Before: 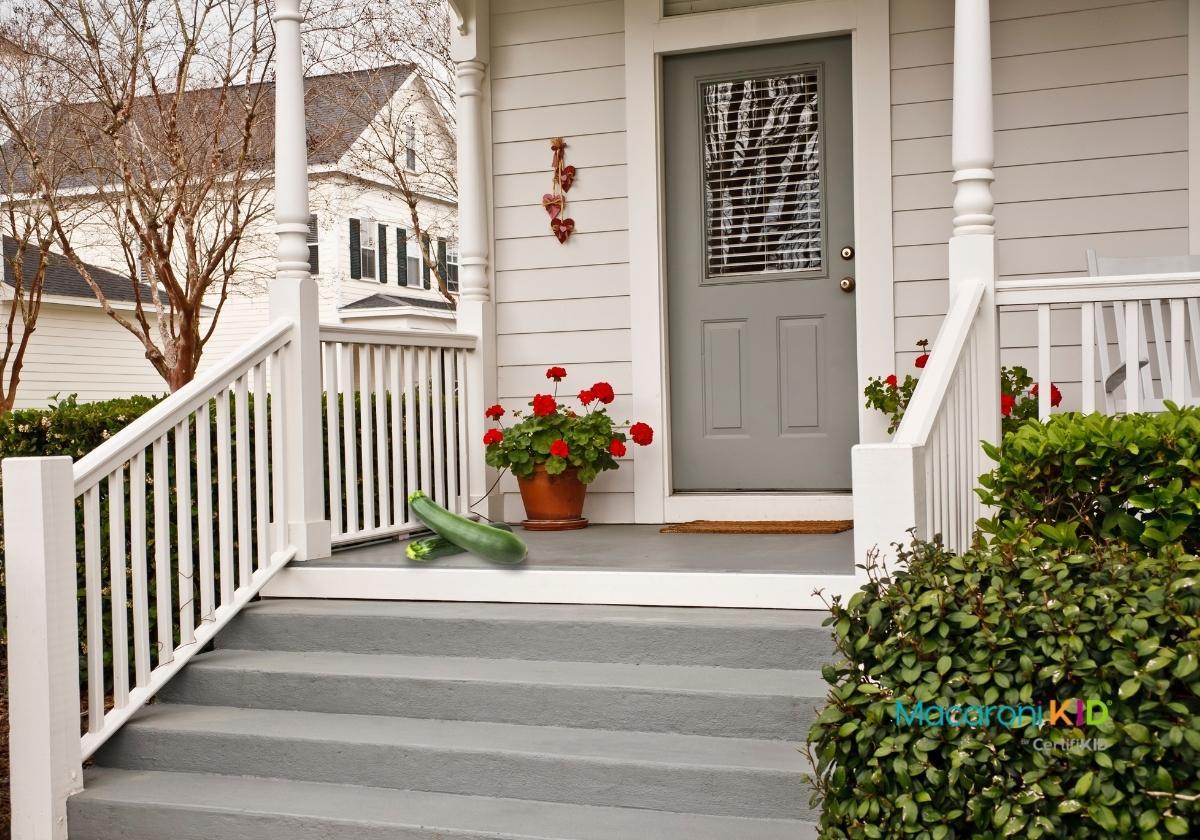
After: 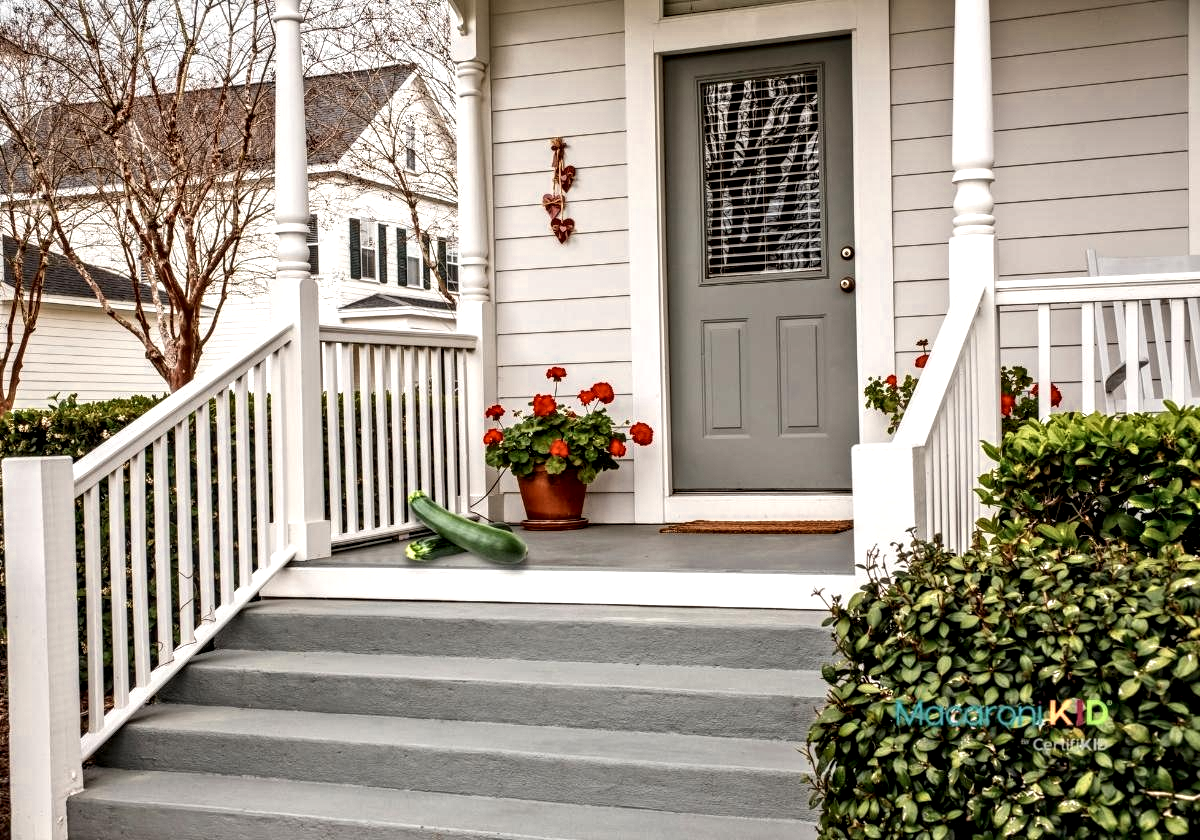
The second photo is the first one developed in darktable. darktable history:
color zones: curves: ch0 [(0.018, 0.548) (0.224, 0.64) (0.425, 0.447) (0.675, 0.575) (0.732, 0.579)]; ch1 [(0.066, 0.487) (0.25, 0.5) (0.404, 0.43) (0.75, 0.421) (0.956, 0.421)]; ch2 [(0.044, 0.561) (0.215, 0.465) (0.399, 0.544) (0.465, 0.548) (0.614, 0.447) (0.724, 0.43) (0.882, 0.623) (0.956, 0.632)]
local contrast: highlights 19%, detail 186%
